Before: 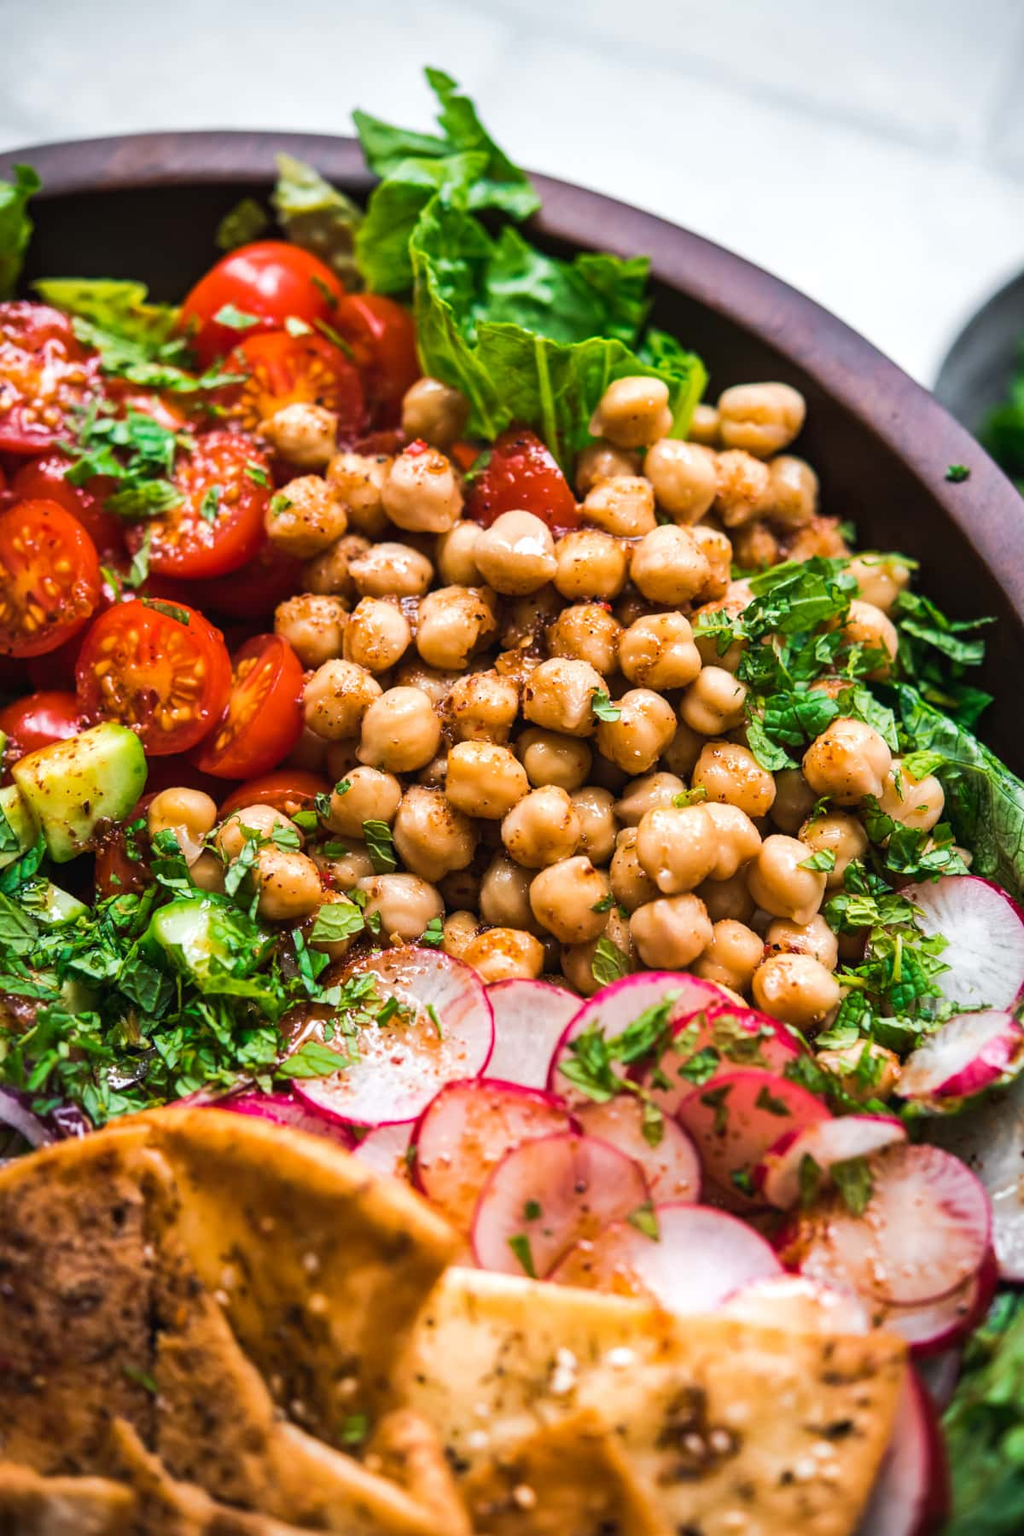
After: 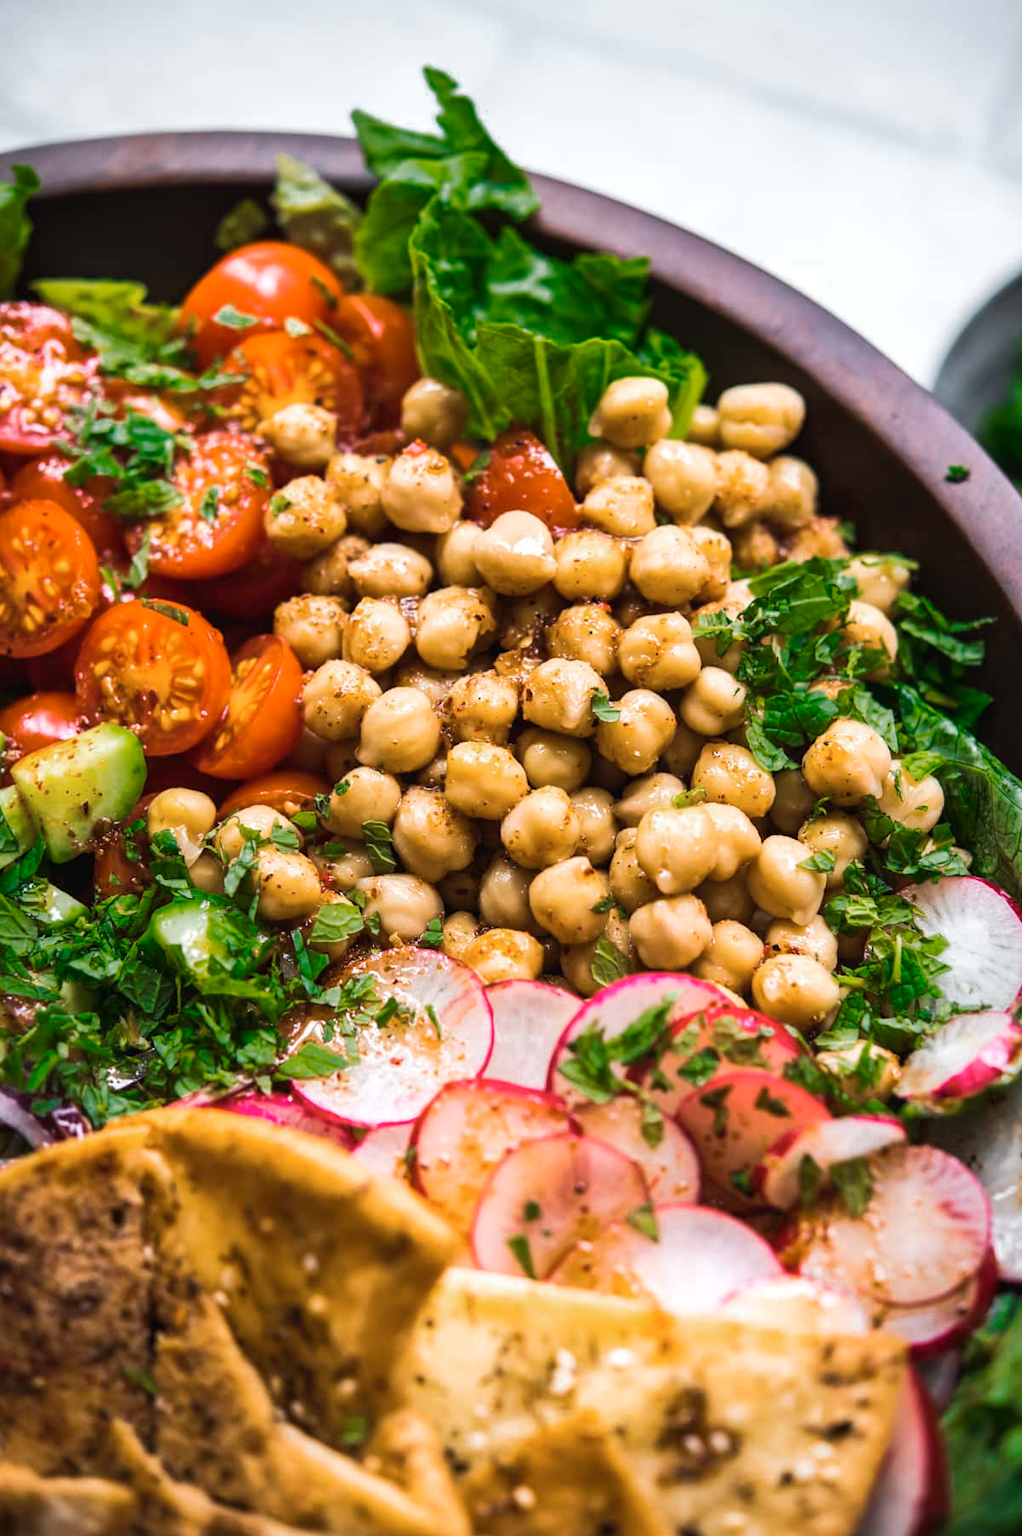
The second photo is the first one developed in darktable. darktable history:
crop and rotate: left 0.098%, bottom 0.012%
color zones: curves: ch0 [(0, 0.558) (0.143, 0.548) (0.286, 0.447) (0.429, 0.259) (0.571, 0.5) (0.714, 0.5) (0.857, 0.593) (1, 0.558)]; ch1 [(0, 0.543) (0.01, 0.544) (0.12, 0.492) (0.248, 0.458) (0.5, 0.534) (0.748, 0.5) (0.99, 0.469) (1, 0.543)]; ch2 [(0, 0.507) (0.143, 0.522) (0.286, 0.505) (0.429, 0.5) (0.571, 0.5) (0.714, 0.5) (0.857, 0.5) (1, 0.507)]
